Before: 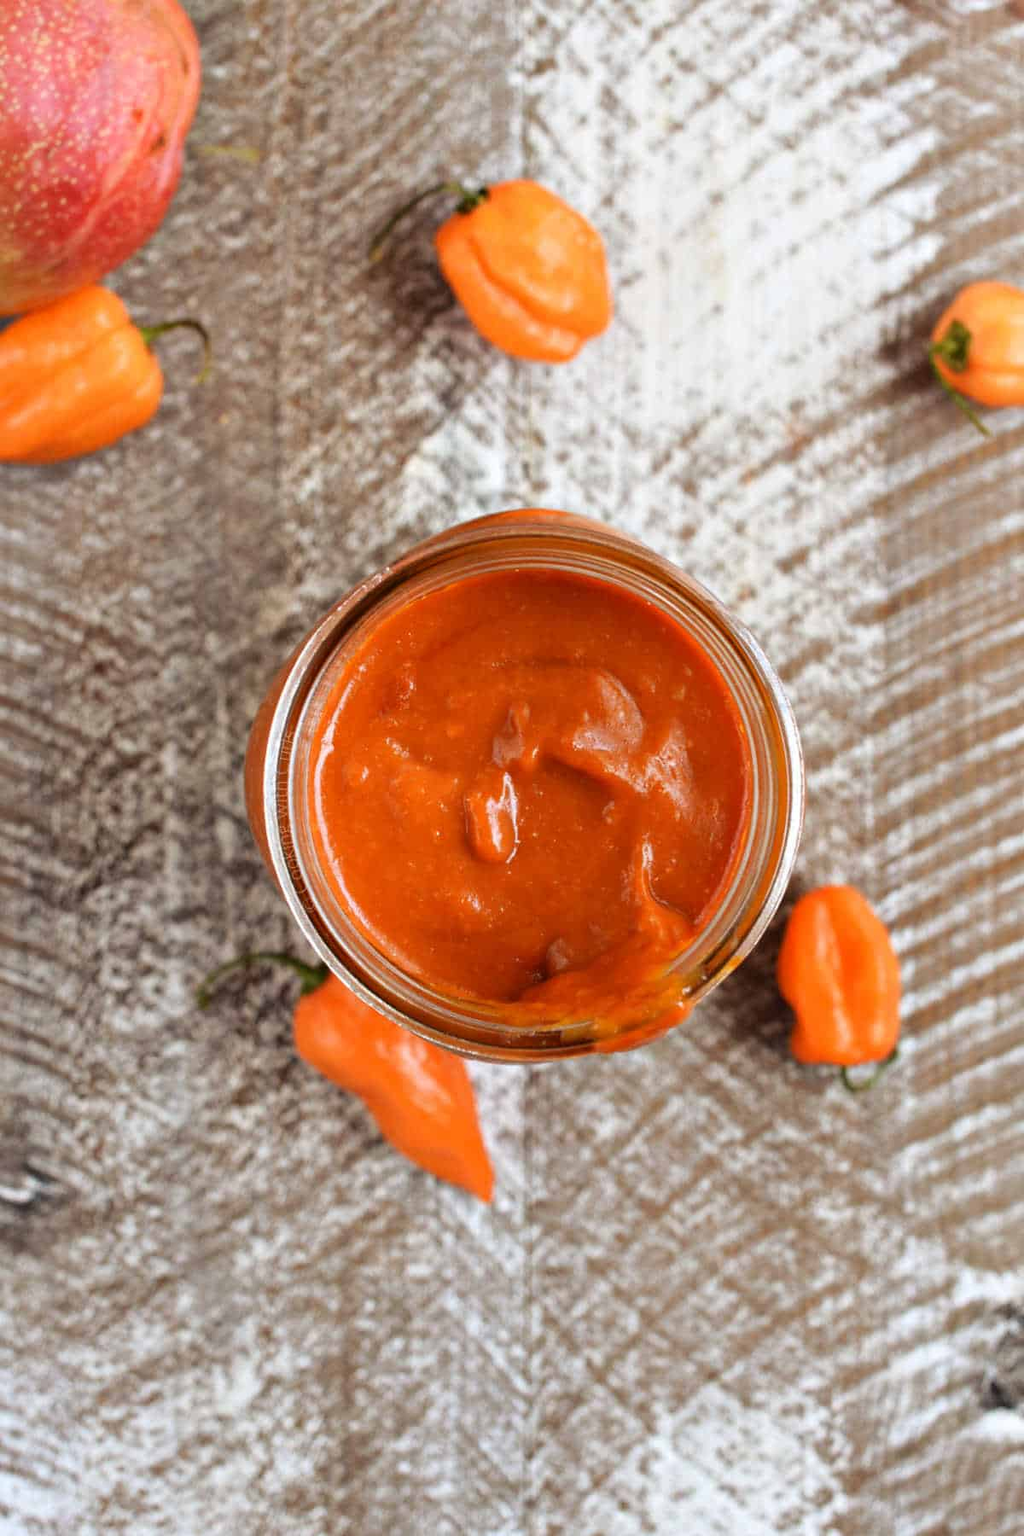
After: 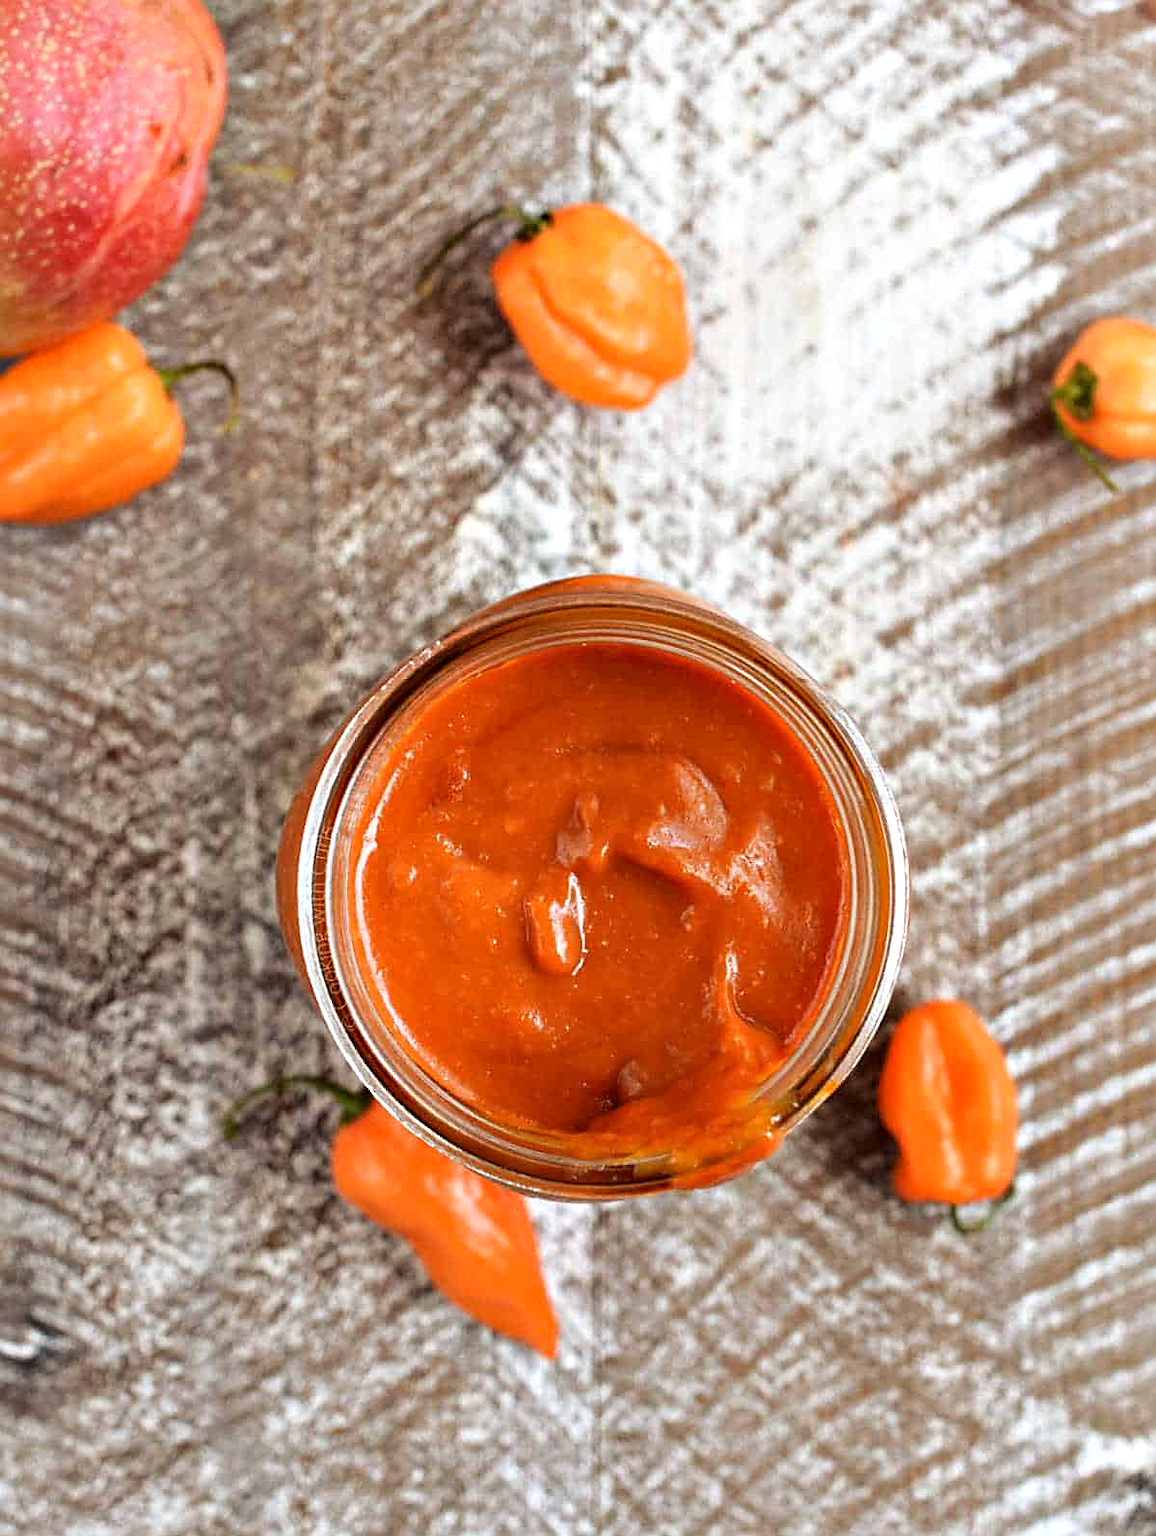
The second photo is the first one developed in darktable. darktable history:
crop and rotate: top 0%, bottom 11.486%
exposure: exposure 0.123 EV, compensate highlight preservation false
contrast equalizer: octaves 7, y [[0.6 ×6], [0.55 ×6], [0 ×6], [0 ×6], [0 ×6]], mix 0.295
sharpen: on, module defaults
